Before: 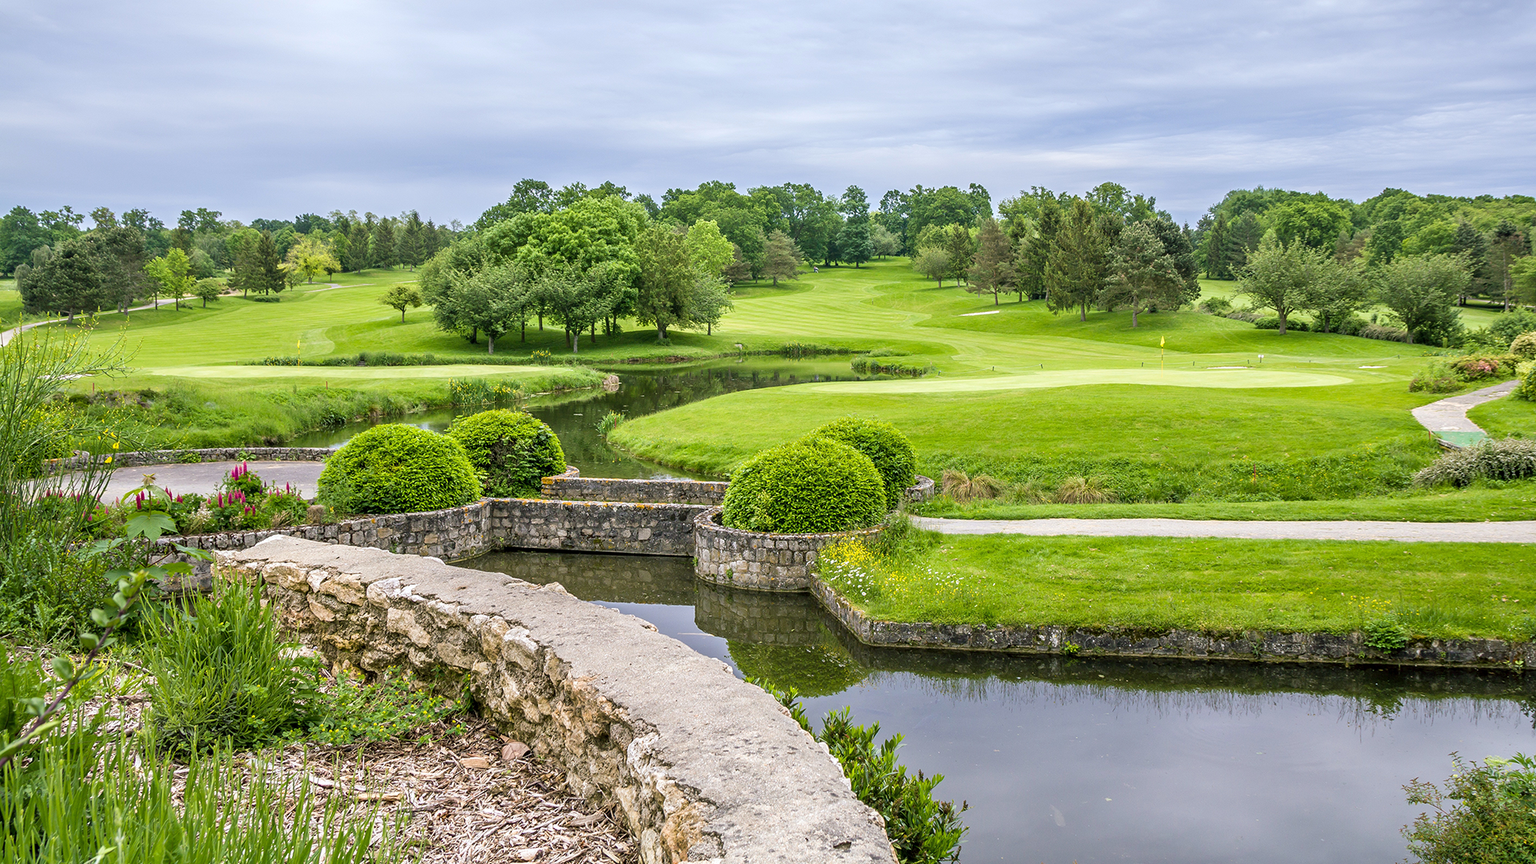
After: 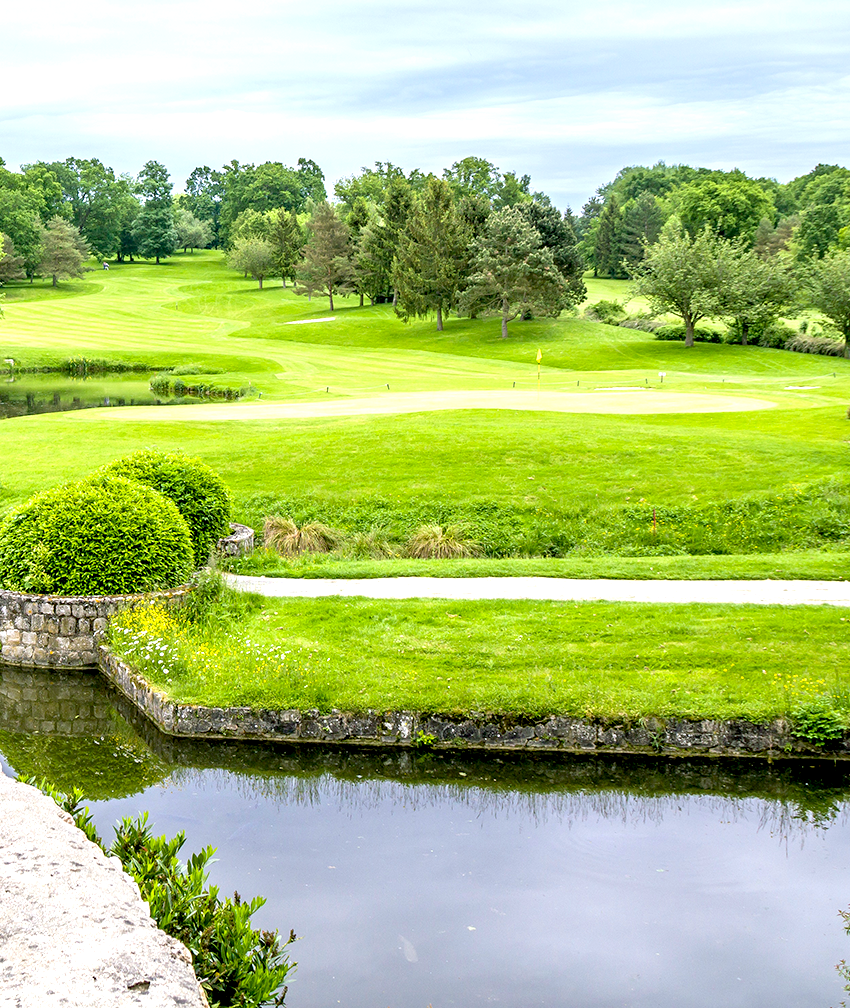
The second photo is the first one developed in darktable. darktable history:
exposure: black level correction 0.012, exposure 0.7 EV, compensate exposure bias true, compensate highlight preservation false
crop: left 47.628%, top 6.643%, right 7.874%
white balance: red 0.986, blue 1.01
